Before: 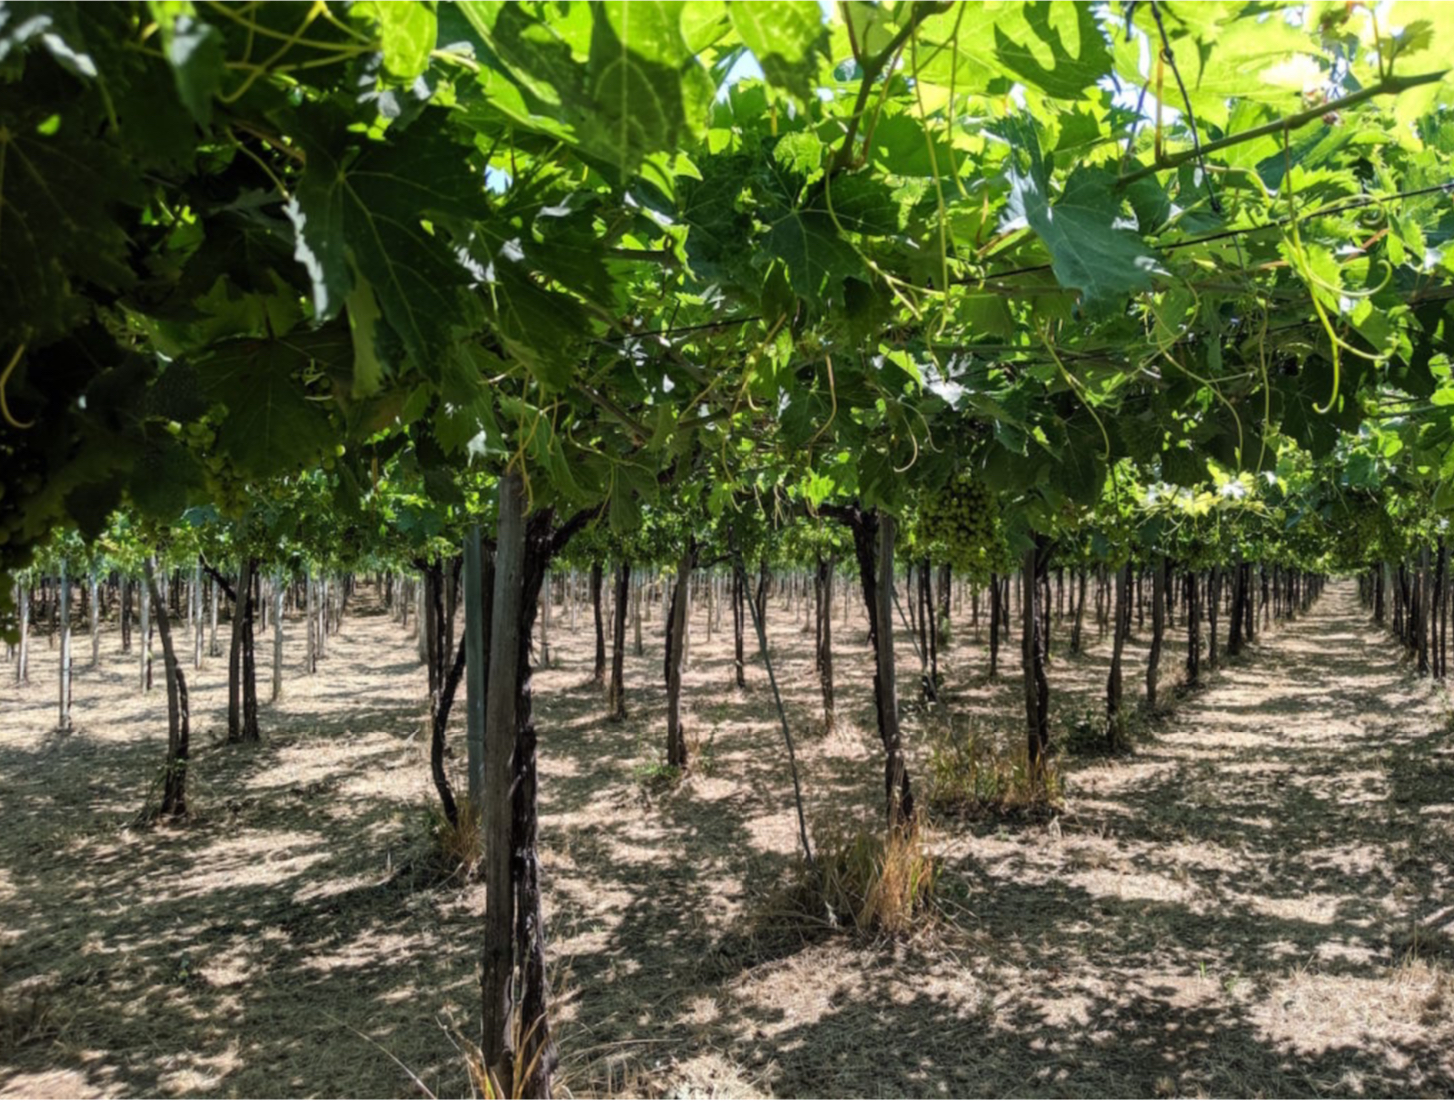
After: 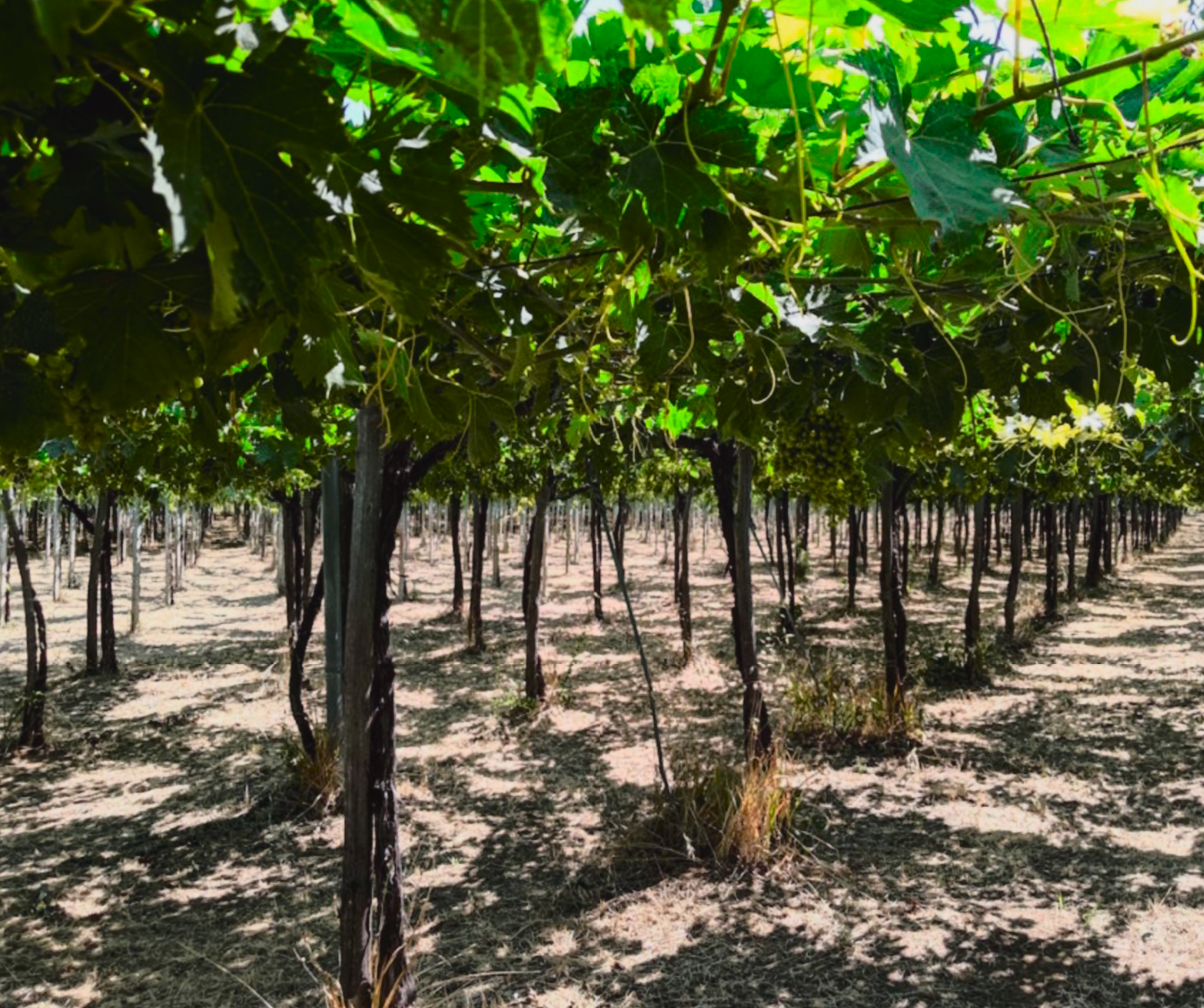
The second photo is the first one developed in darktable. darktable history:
tone curve: curves: ch0 [(0, 0.032) (0.094, 0.08) (0.265, 0.208) (0.41, 0.417) (0.498, 0.496) (0.638, 0.673) (0.819, 0.841) (0.96, 0.899)]; ch1 [(0, 0) (0.161, 0.092) (0.37, 0.302) (0.417, 0.434) (0.495, 0.498) (0.576, 0.589) (0.725, 0.765) (1, 1)]; ch2 [(0, 0) (0.352, 0.403) (0.45, 0.469) (0.521, 0.515) (0.59, 0.579) (1, 1)], color space Lab, independent channels, preserve colors none
color balance rgb: linear chroma grading › global chroma 10%, perceptual saturation grading › global saturation 5%, perceptual brilliance grading › global brilliance 4%, global vibrance 7%, saturation formula JzAzBz (2021)
crop: left 9.807%, top 6.259%, right 7.334%, bottom 2.177%
